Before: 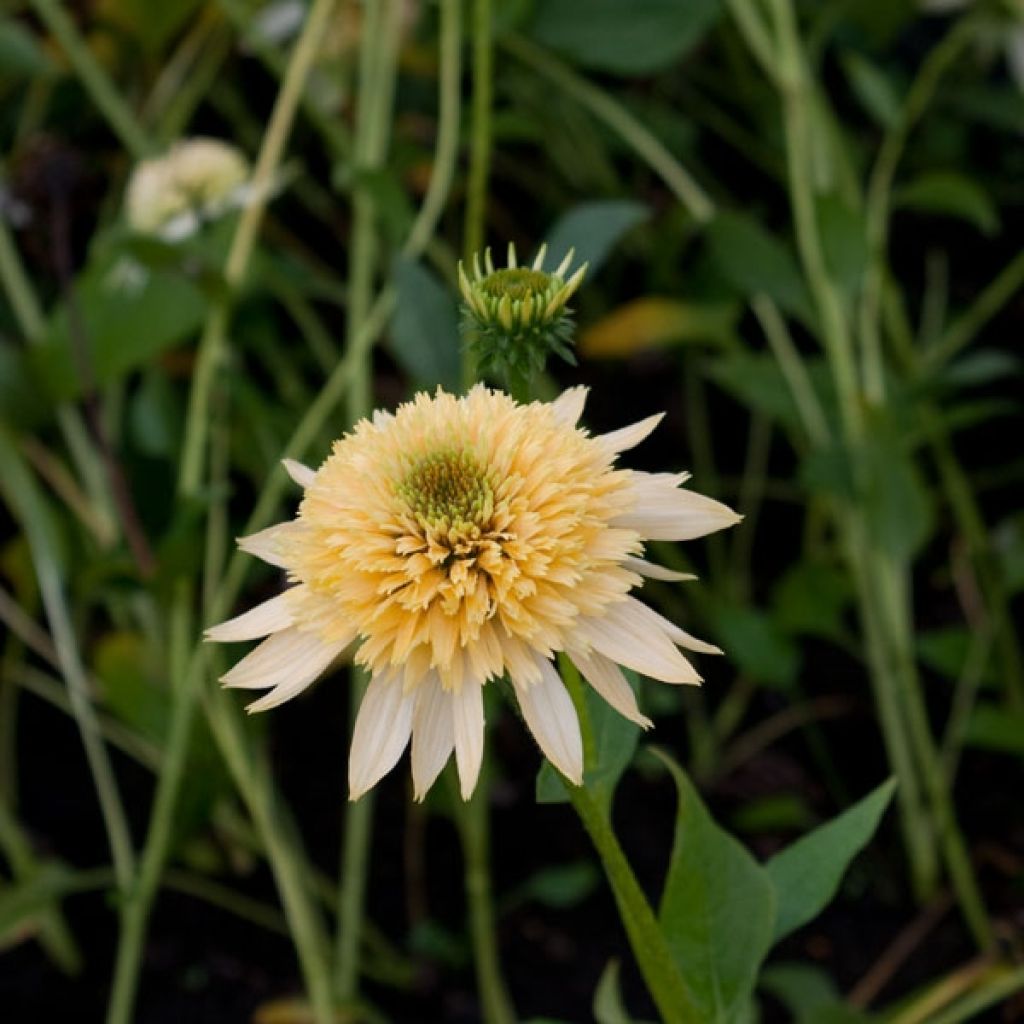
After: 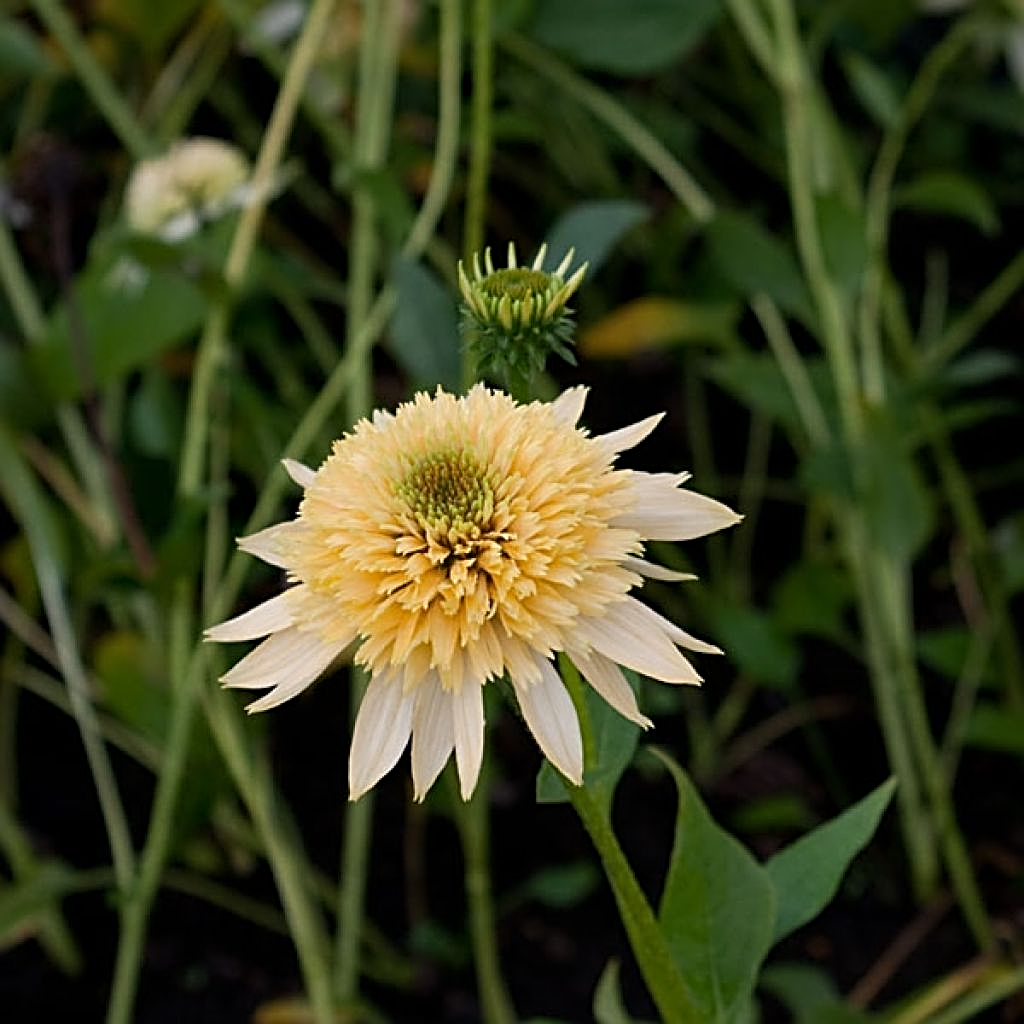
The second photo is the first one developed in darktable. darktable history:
sharpen: radius 3.025, amount 0.774
